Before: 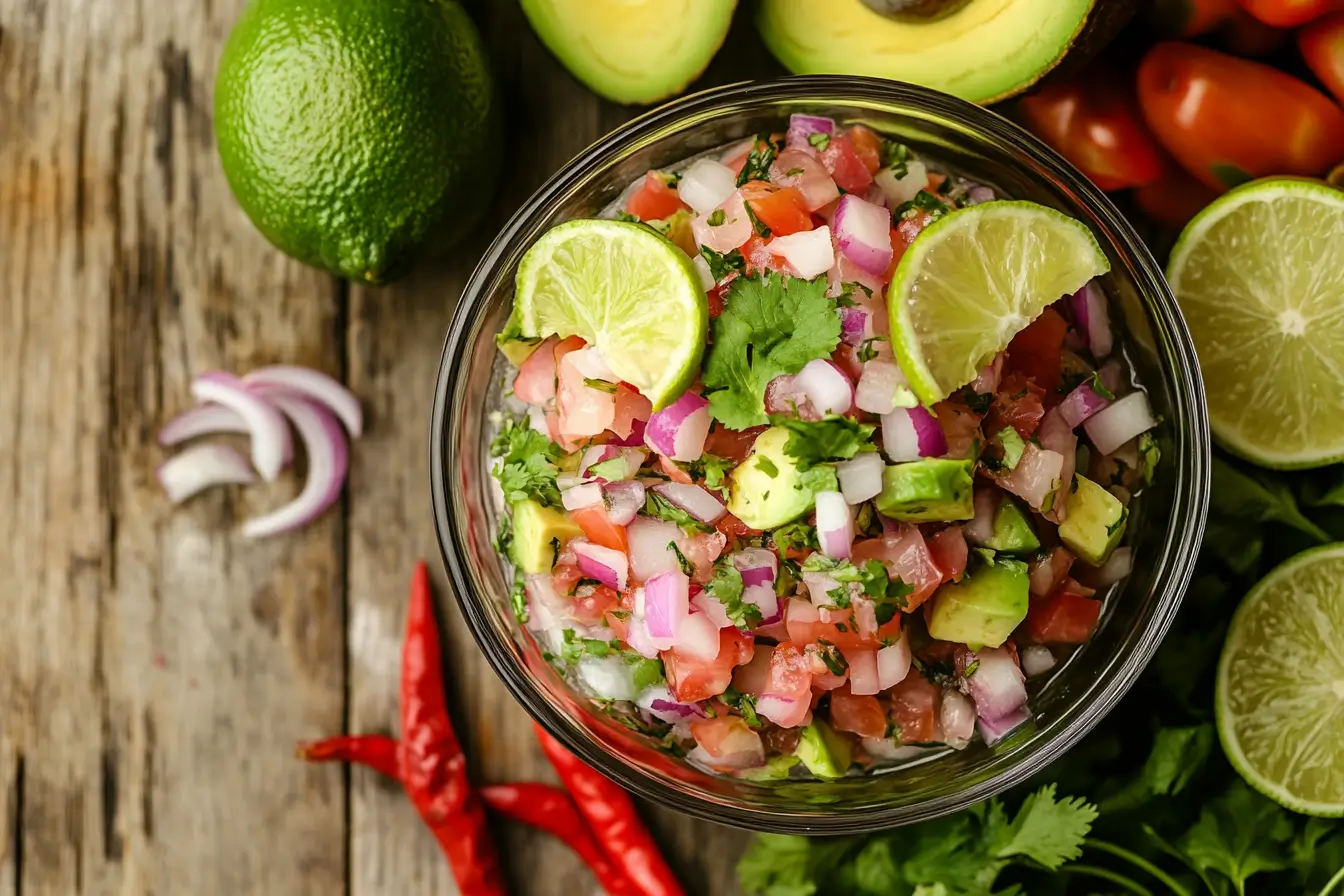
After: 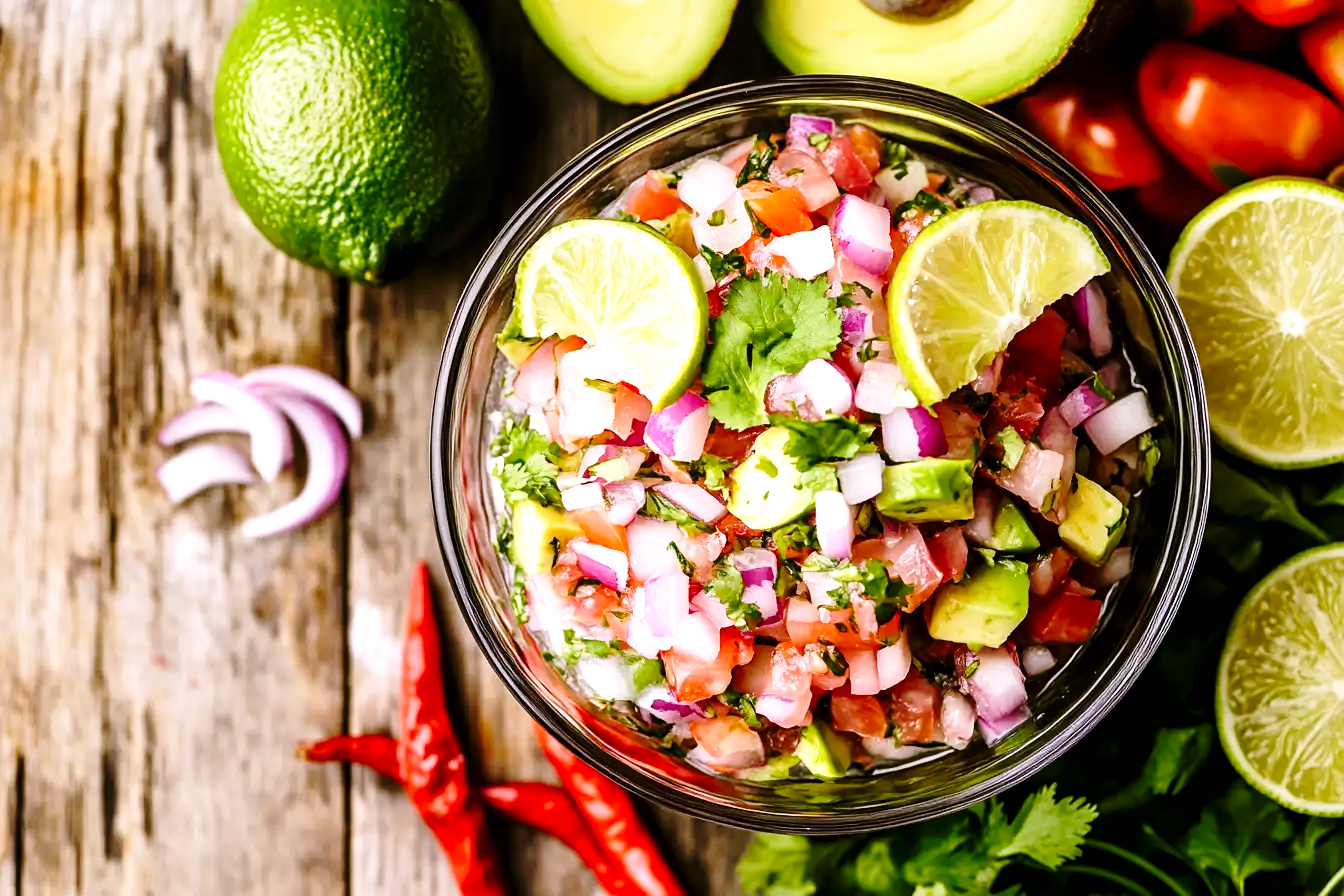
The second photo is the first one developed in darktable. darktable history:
base curve: curves: ch0 [(0, 0) (0.028, 0.03) (0.121, 0.232) (0.46, 0.748) (0.859, 0.968) (1, 1)], preserve colors none
shadows and highlights: shadows -70, highlights 35, soften with gaussian
local contrast: mode bilateral grid, contrast 50, coarseness 50, detail 150%, midtone range 0.2
white balance: red 1.042, blue 1.17
